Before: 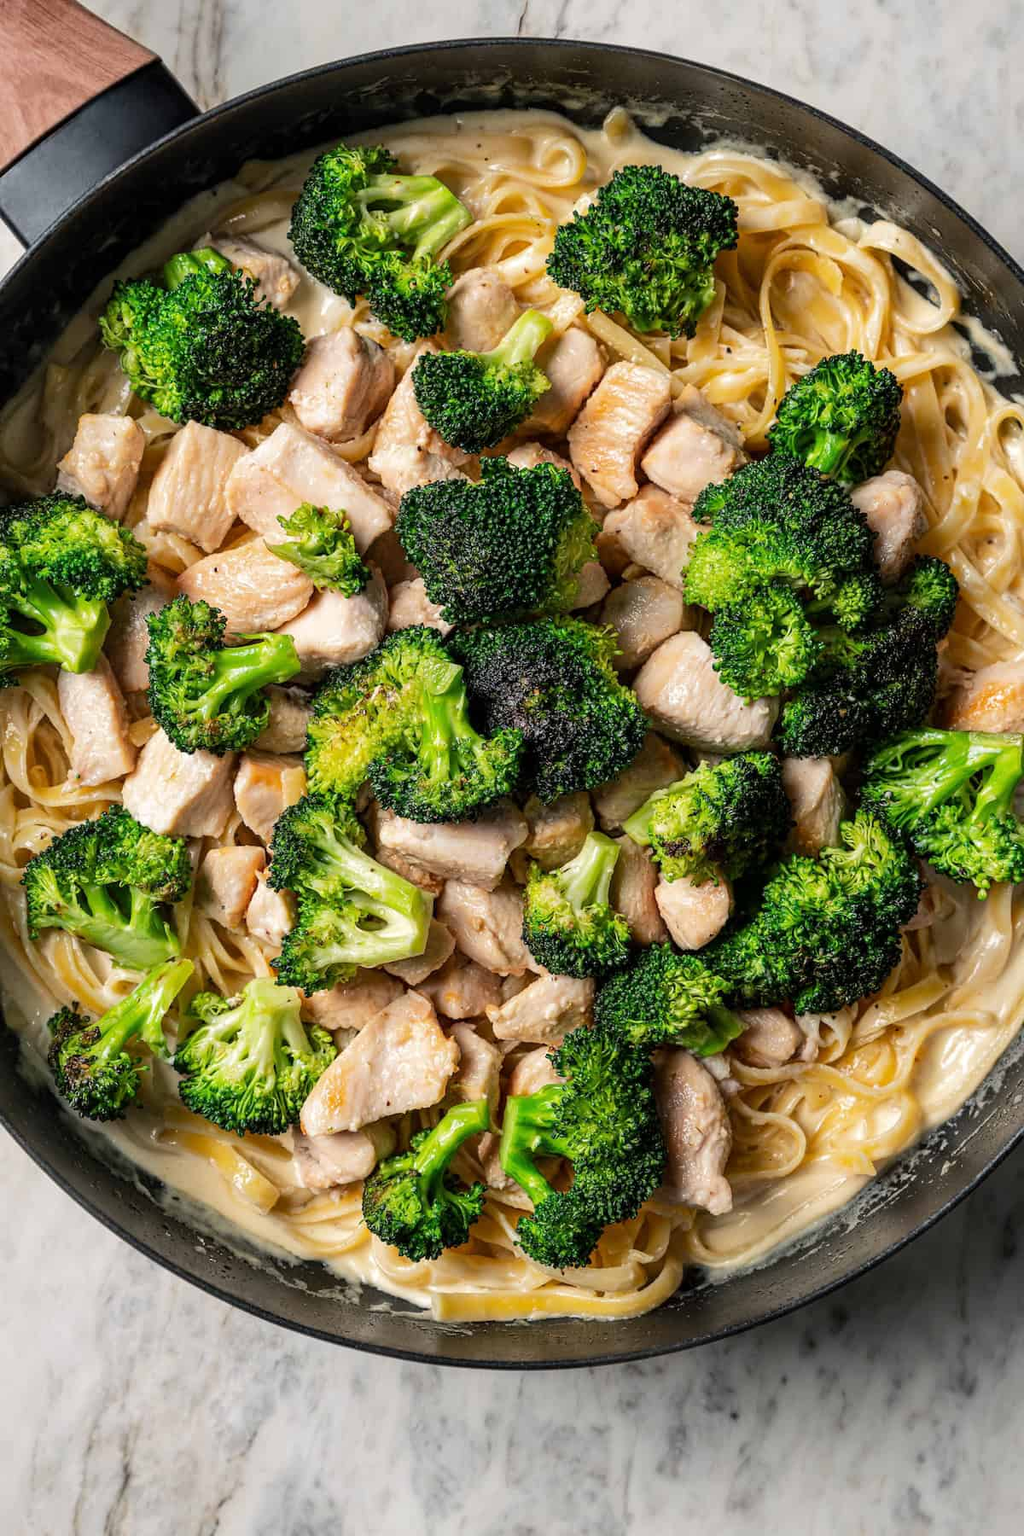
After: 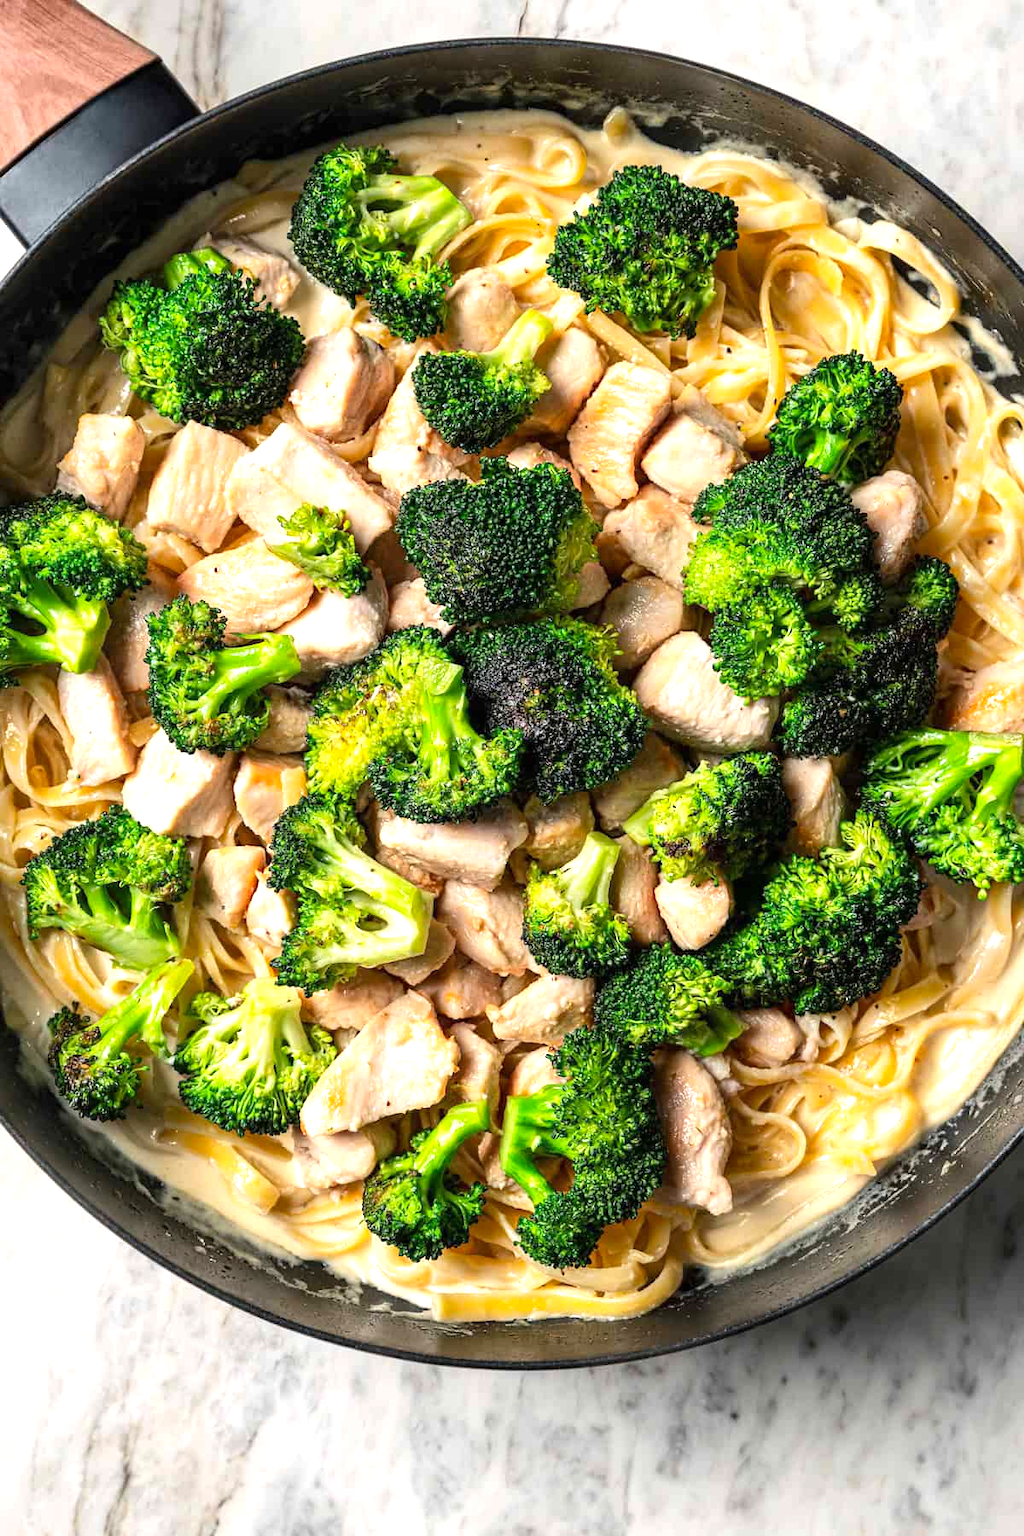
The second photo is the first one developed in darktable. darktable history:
exposure: black level correction 0, exposure 0.691 EV, compensate highlight preservation false
contrast brightness saturation: contrast 0.039, saturation 0.071
